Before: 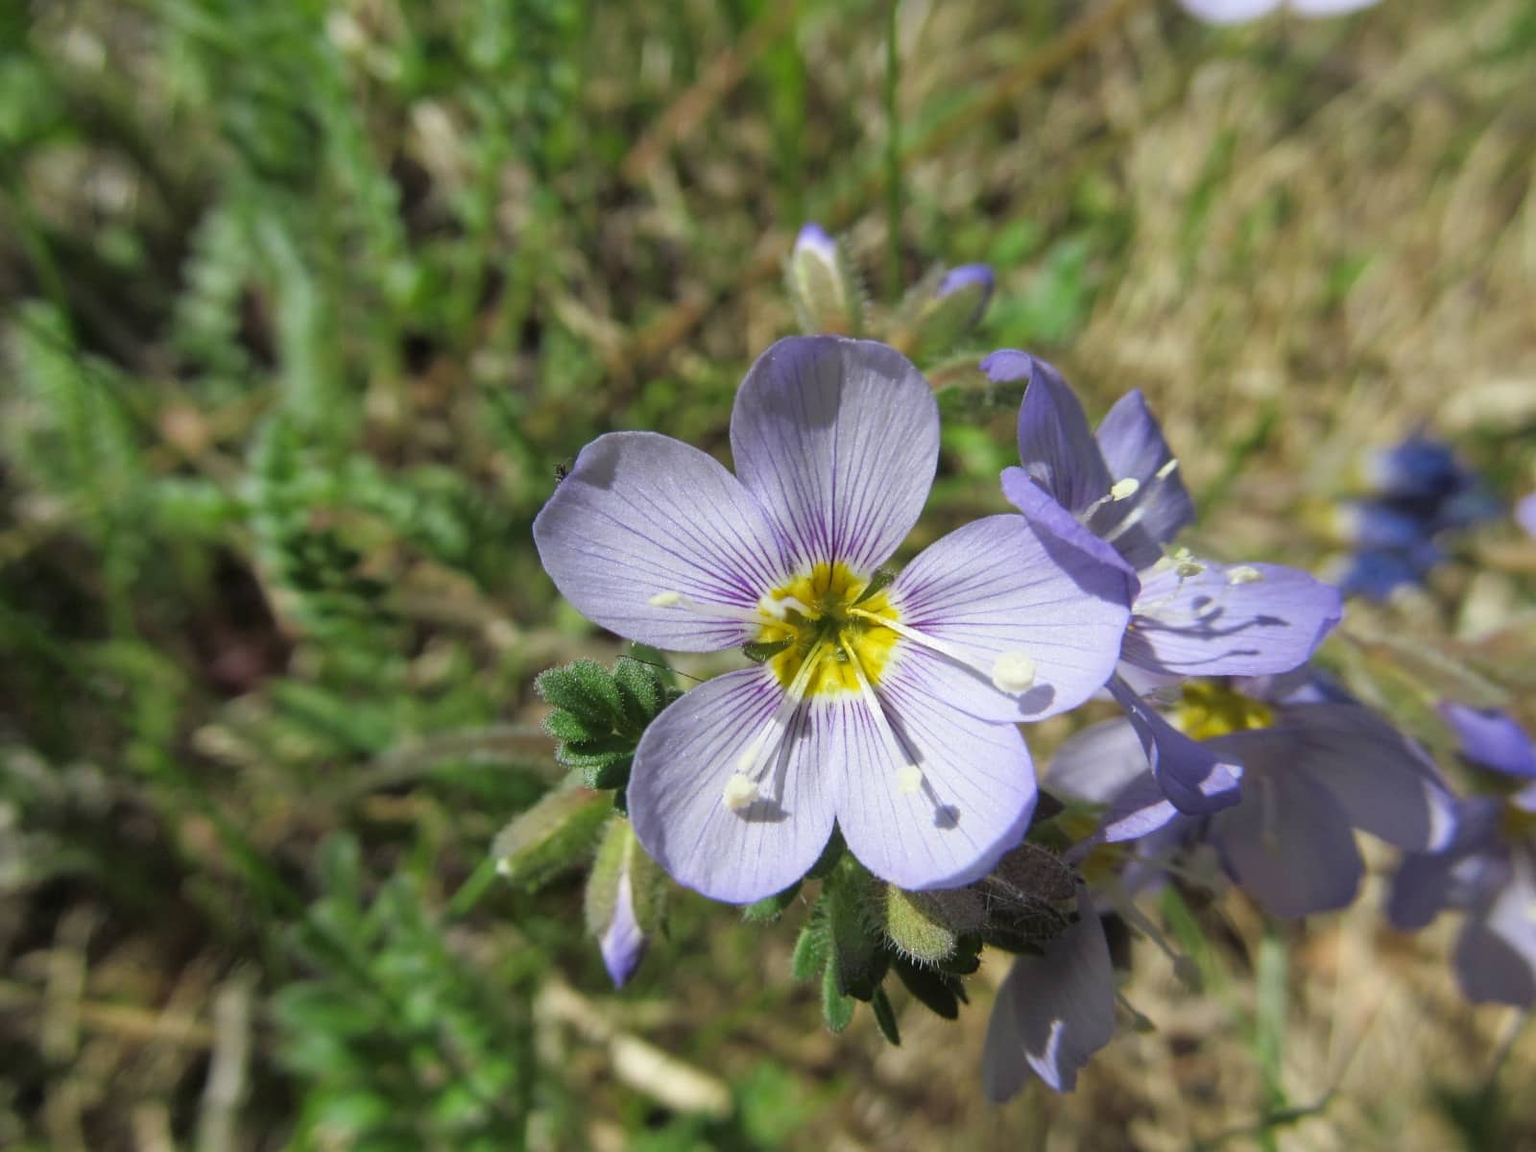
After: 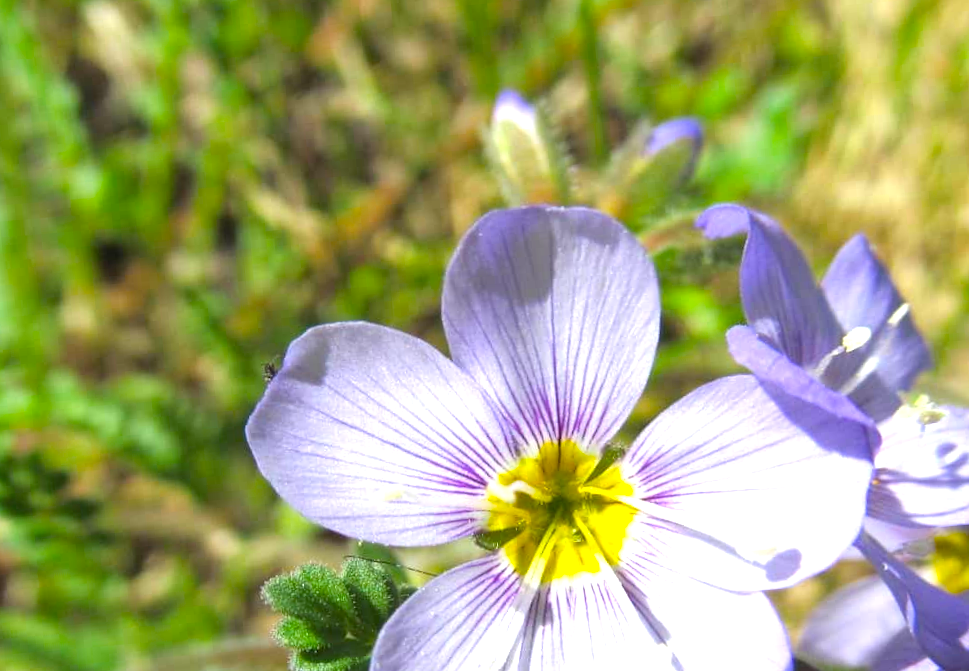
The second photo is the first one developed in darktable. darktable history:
crop: left 20.932%, top 15.471%, right 21.848%, bottom 34.081%
exposure: black level correction 0, exposure 0.95 EV, compensate exposure bias true, compensate highlight preservation false
color balance rgb: perceptual saturation grading › global saturation 30%, global vibrance 20%
rotate and perspective: rotation -4.86°, automatic cropping off
